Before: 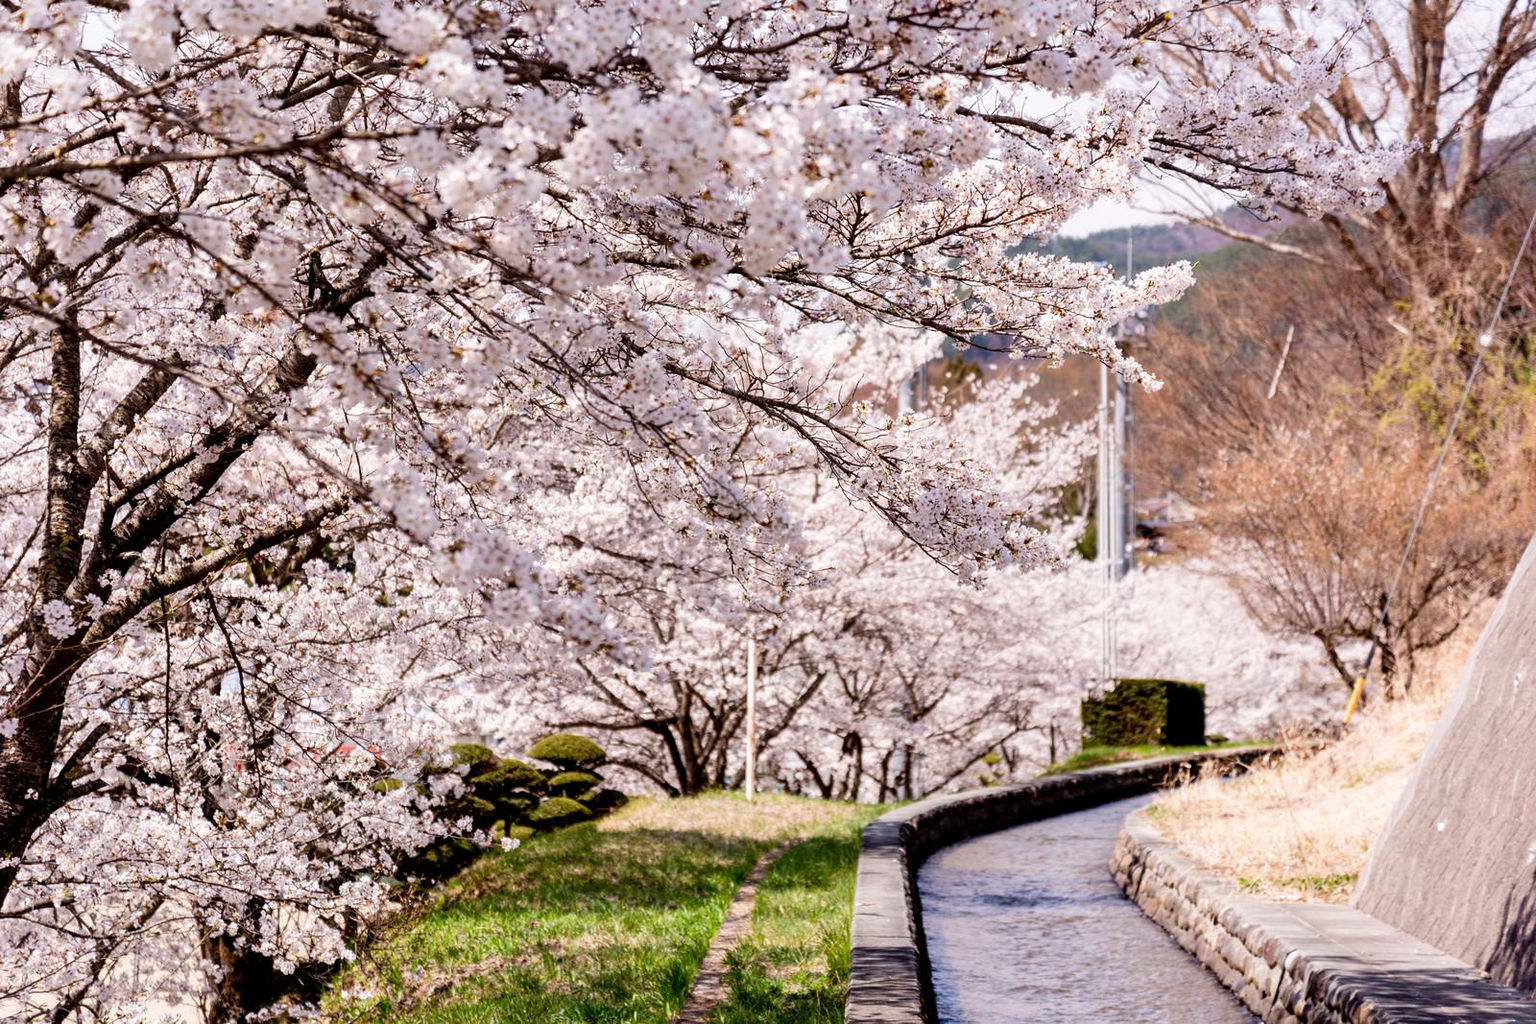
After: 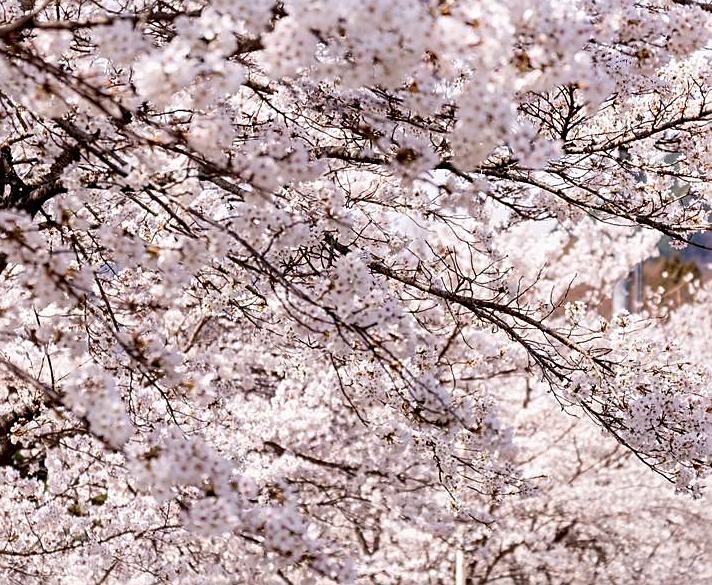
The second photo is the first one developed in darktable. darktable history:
crop: left 20.223%, top 10.91%, right 35.257%, bottom 34.238%
exposure: compensate exposure bias true, compensate highlight preservation false
sharpen: on, module defaults
